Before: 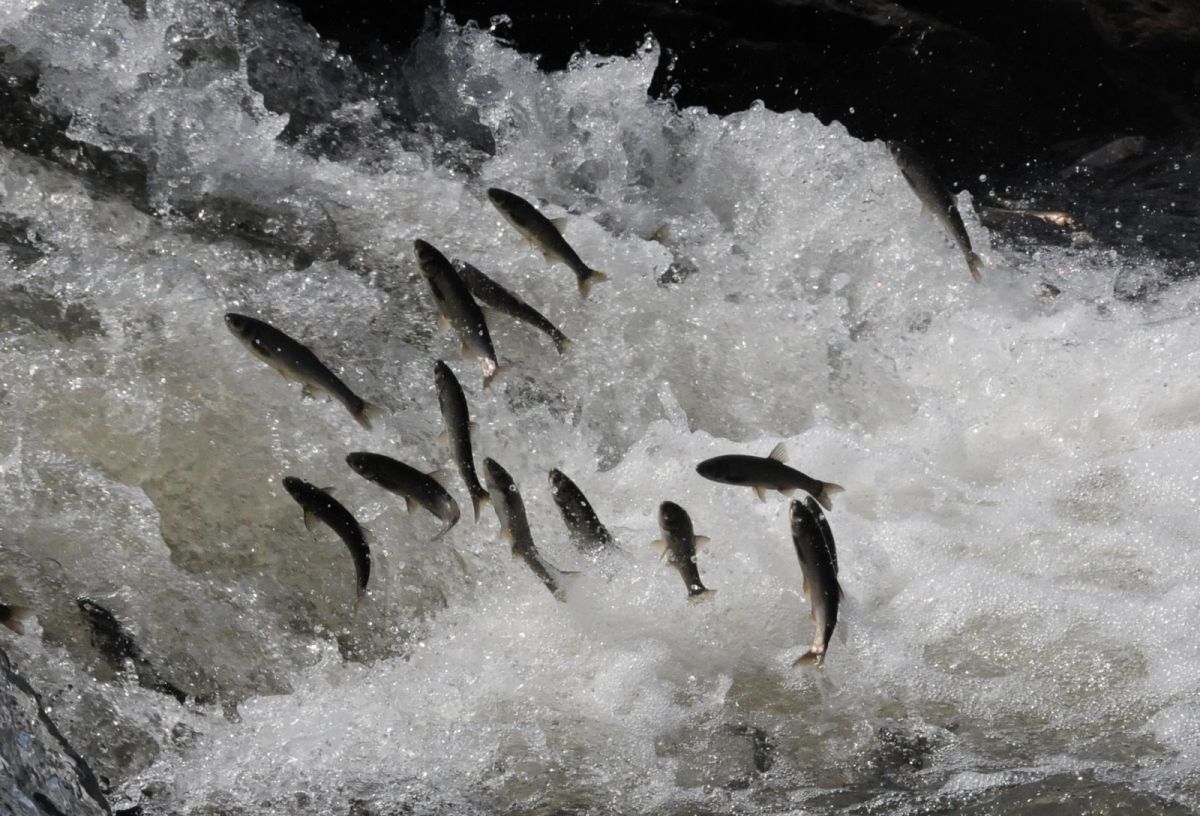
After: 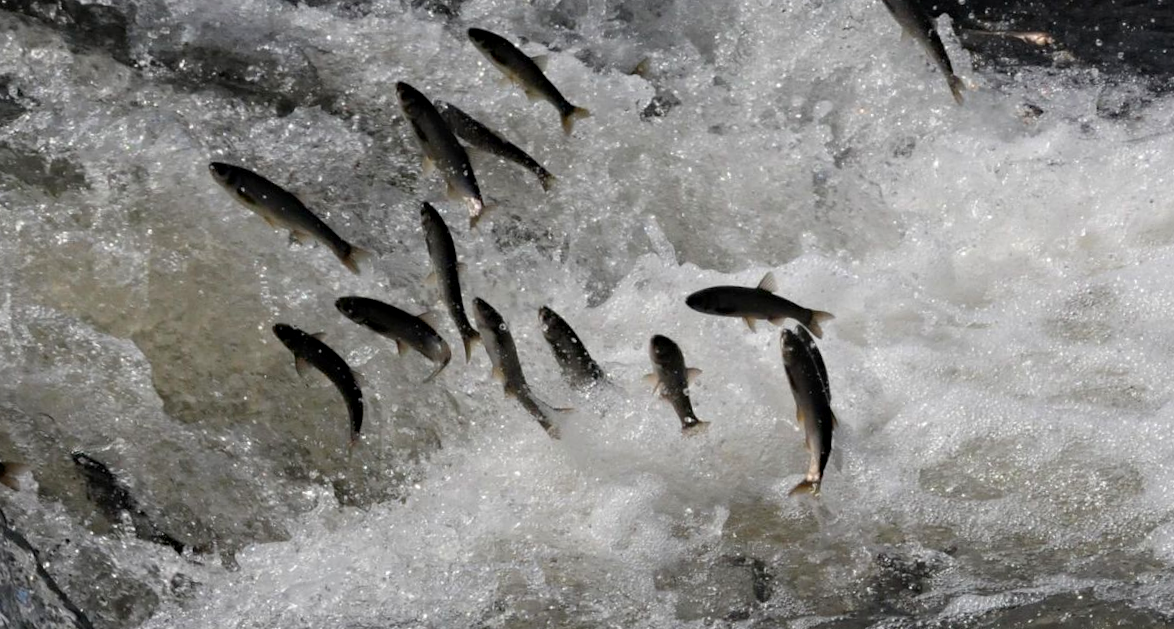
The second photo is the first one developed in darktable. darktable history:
rotate and perspective: rotation -2°, crop left 0.022, crop right 0.978, crop top 0.049, crop bottom 0.951
crop and rotate: top 18.507%
haze removal: compatibility mode true, adaptive false
